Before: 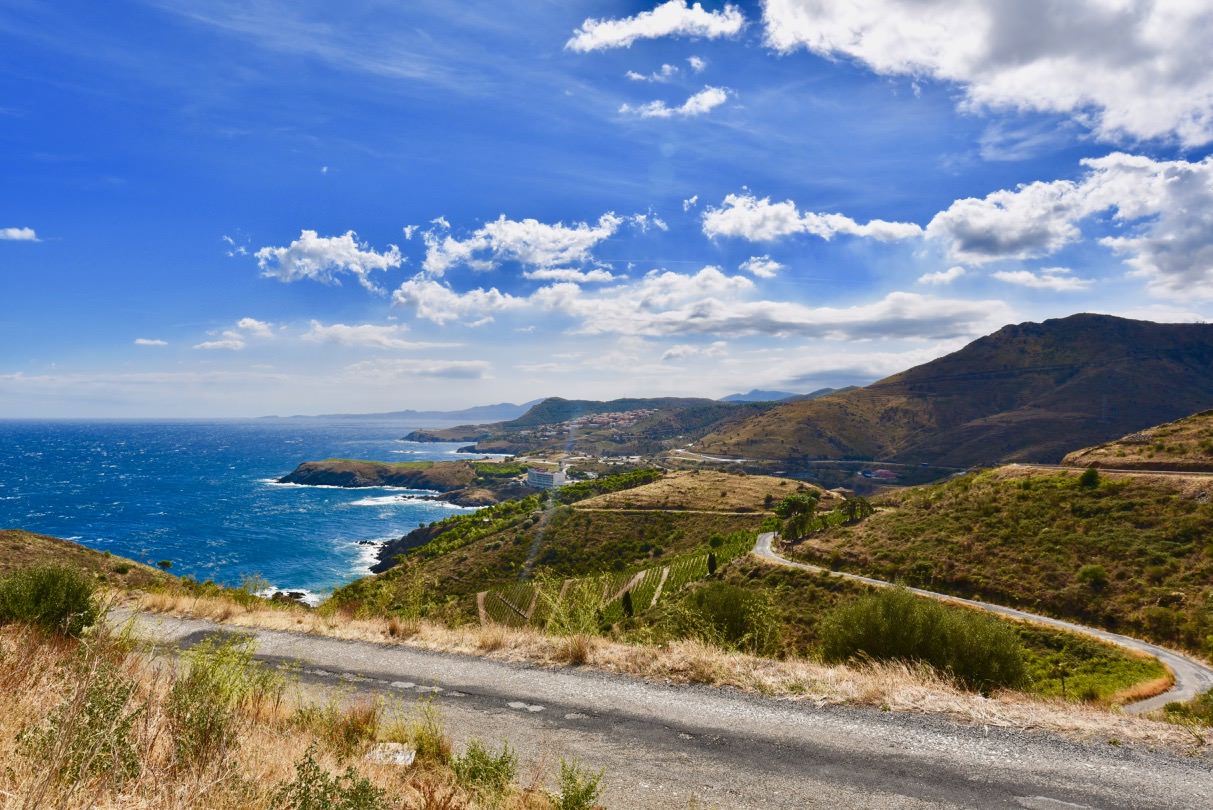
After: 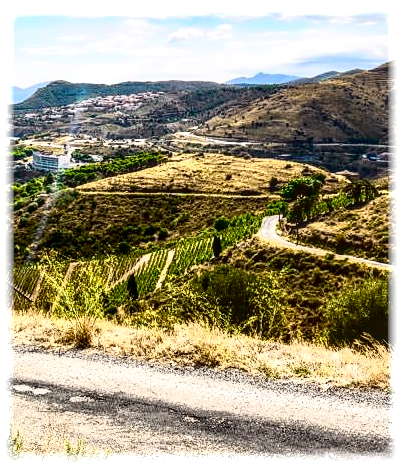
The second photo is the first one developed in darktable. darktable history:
tone curve: curves: ch0 [(0, 0.049) (0.113, 0.084) (0.285, 0.301) (0.673, 0.796) (0.845, 0.932) (0.994, 0.971)]; ch1 [(0, 0) (0.456, 0.424) (0.498, 0.5) (0.57, 0.557) (0.631, 0.635) (1, 1)]; ch2 [(0, 0) (0.395, 0.398) (0.44, 0.456) (0.502, 0.507) (0.55, 0.559) (0.67, 0.702) (1, 1)], color space Lab, independent channels, preserve colors none
sharpen: radius 1
vignetting: fall-off start 93%, fall-off radius 5%, brightness 1, saturation -0.49, automatic ratio true, width/height ratio 1.332, shape 0.04, unbound false
local contrast: highlights 25%, detail 150%
crop: left 40.878%, top 39.176%, right 25.993%, bottom 3.081%
exposure: black level correction 0, exposure 0.2 EV, compensate exposure bias true, compensate highlight preservation false
tone equalizer: -8 EV -0.75 EV, -7 EV -0.7 EV, -6 EV -0.6 EV, -5 EV -0.4 EV, -3 EV 0.4 EV, -2 EV 0.6 EV, -1 EV 0.7 EV, +0 EV 0.75 EV, edges refinement/feathering 500, mask exposure compensation -1.57 EV, preserve details no
